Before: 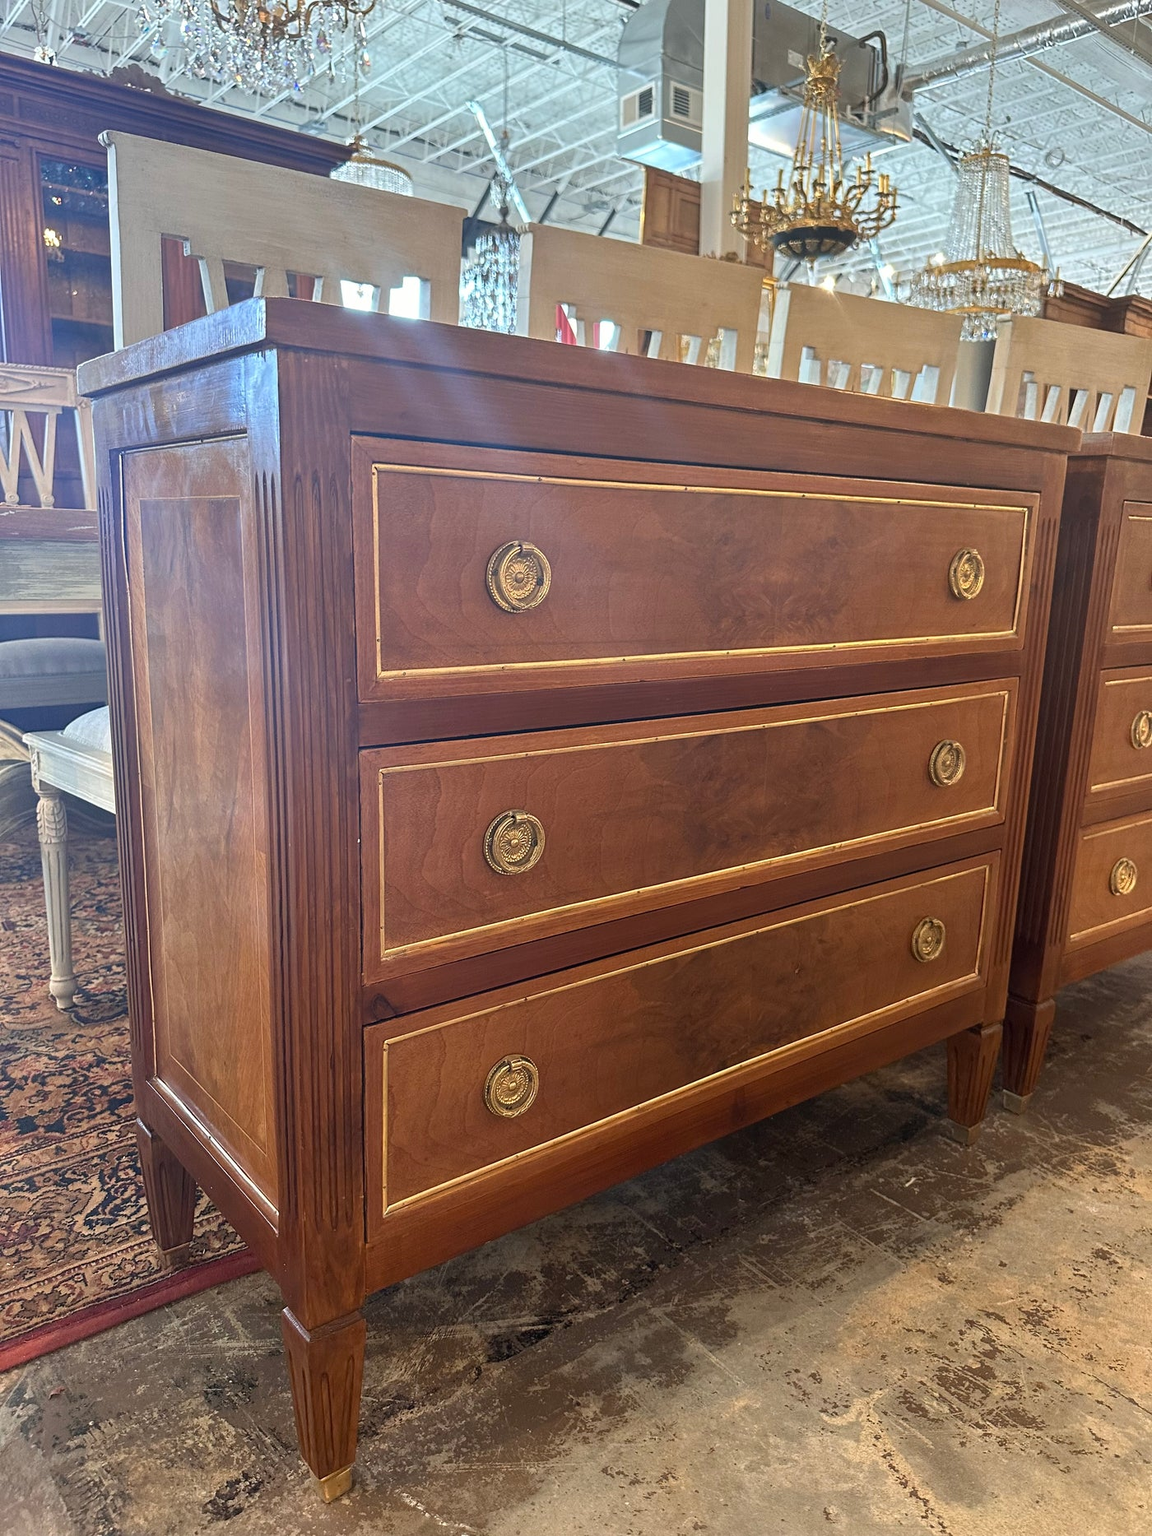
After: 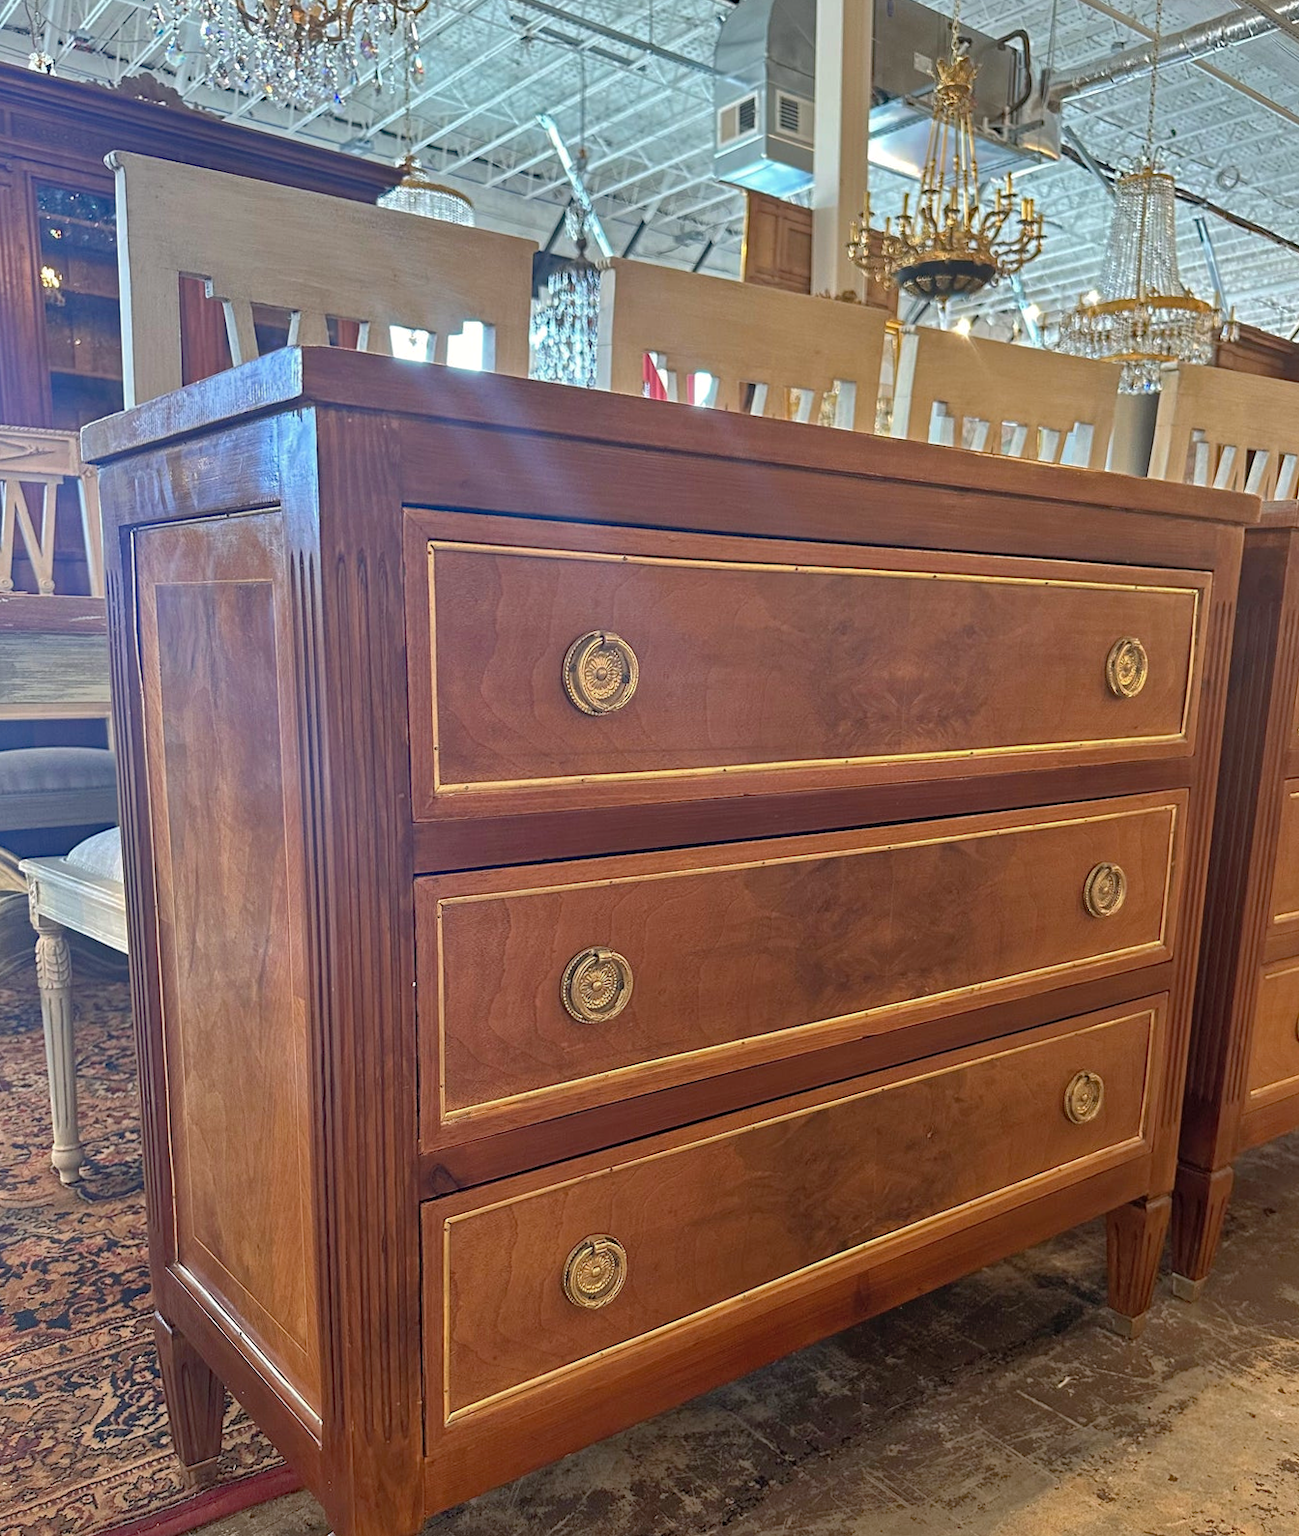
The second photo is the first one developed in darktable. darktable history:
shadows and highlights: on, module defaults
crop and rotate: angle 0.26°, left 0.279%, right 3.11%, bottom 14.351%
haze removal: strength 0.281, distance 0.257, compatibility mode true, adaptive false
